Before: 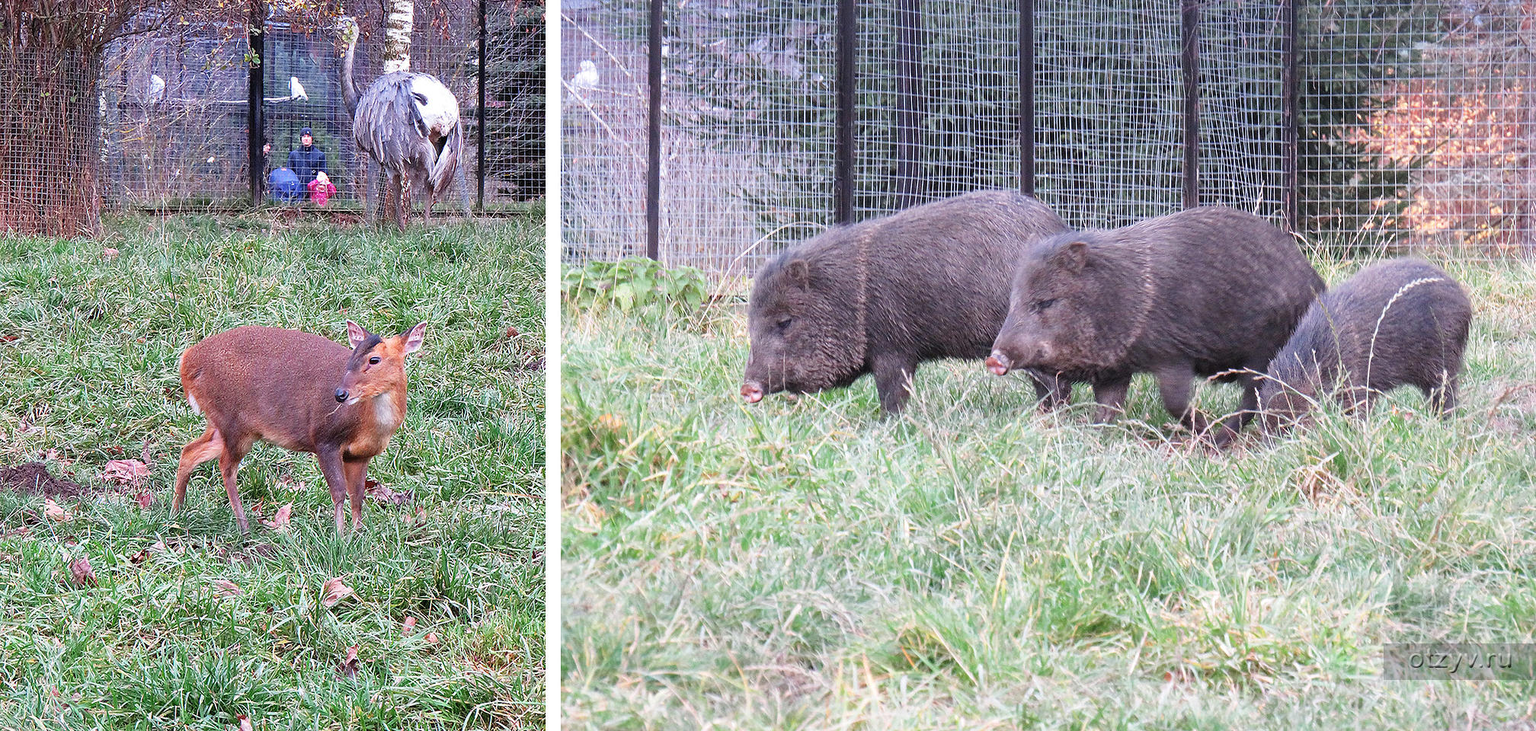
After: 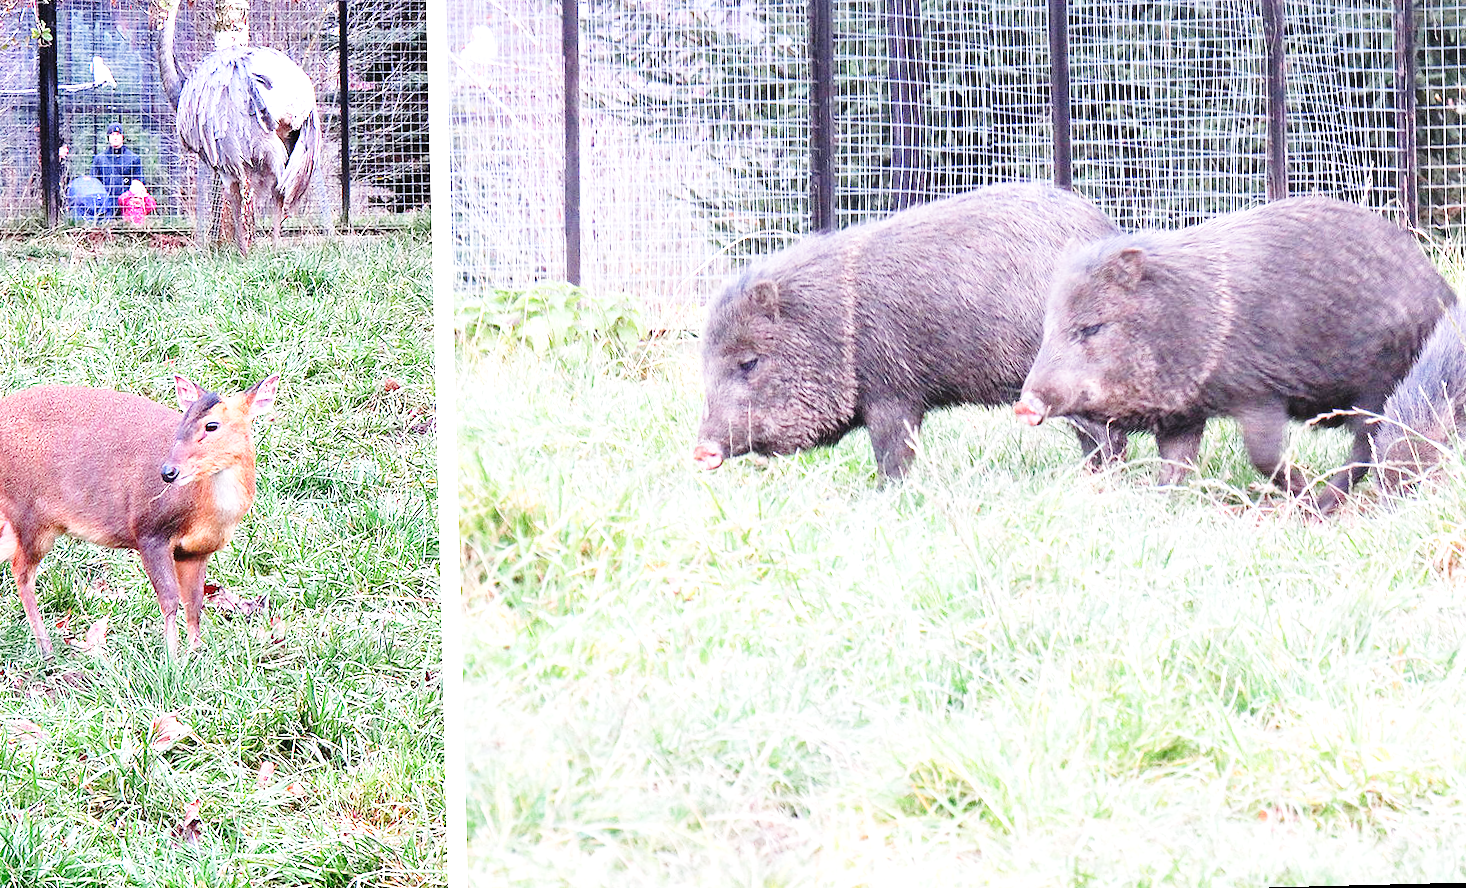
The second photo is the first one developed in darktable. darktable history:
crop and rotate: left 13.15%, top 5.251%, right 12.609%
rotate and perspective: rotation -1.42°, crop left 0.016, crop right 0.984, crop top 0.035, crop bottom 0.965
base curve: curves: ch0 [(0, 0) (0.028, 0.03) (0.121, 0.232) (0.46, 0.748) (0.859, 0.968) (1, 1)], preserve colors none
exposure: exposure 0.64 EV, compensate highlight preservation false
